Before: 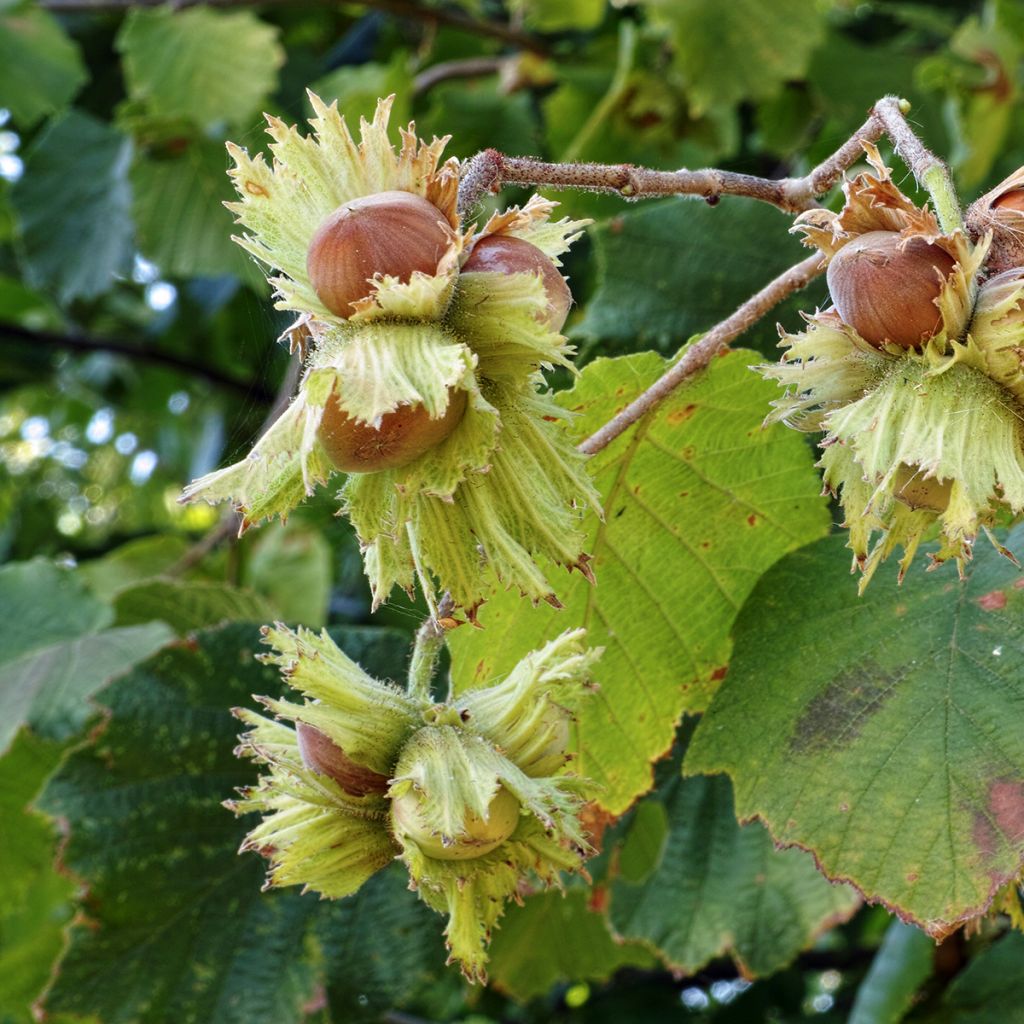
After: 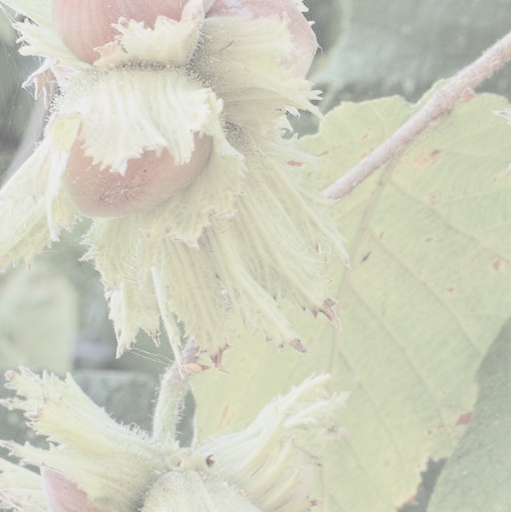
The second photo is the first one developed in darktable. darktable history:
tone curve: curves: ch0 [(0, 0) (0.126, 0.061) (0.338, 0.285) (0.494, 0.518) (0.703, 0.762) (1, 1)]; ch1 [(0, 0) (0.364, 0.322) (0.443, 0.441) (0.5, 0.501) (0.55, 0.578) (1, 1)]; ch2 [(0, 0) (0.44, 0.424) (0.501, 0.499) (0.557, 0.564) (0.613, 0.682) (0.707, 0.746) (1, 1)], color space Lab, independent channels, preserve colors none
contrast brightness saturation: contrast -0.32, brightness 0.75, saturation -0.78
crop: left 25%, top 25%, right 25%, bottom 25%
